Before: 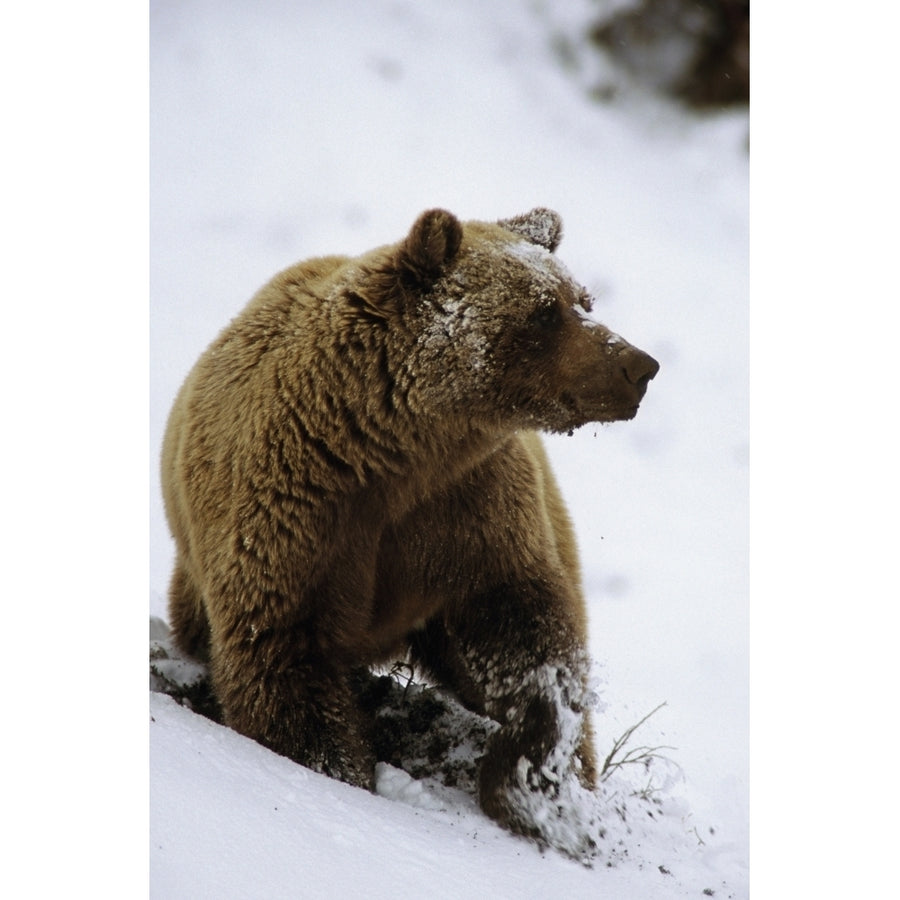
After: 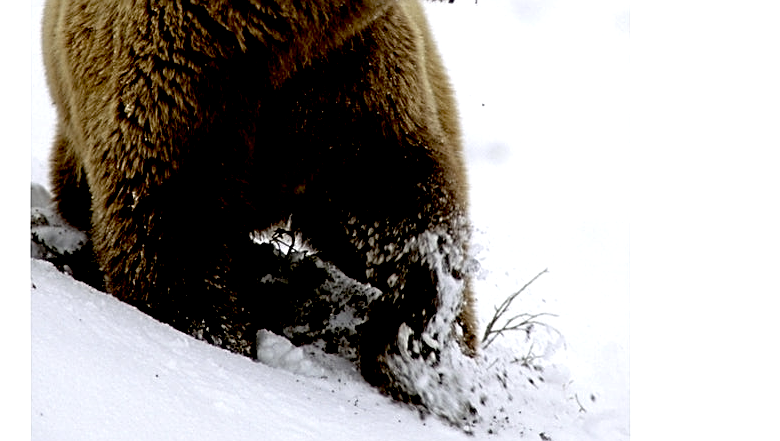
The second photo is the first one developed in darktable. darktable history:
crop and rotate: left 13.291%, top 48.142%, bottom 2.795%
color correction: highlights b* 0.068, saturation 0.817
sharpen: on, module defaults
exposure: black level correction 0.032, exposure 0.332 EV, compensate exposure bias true, compensate highlight preservation false
